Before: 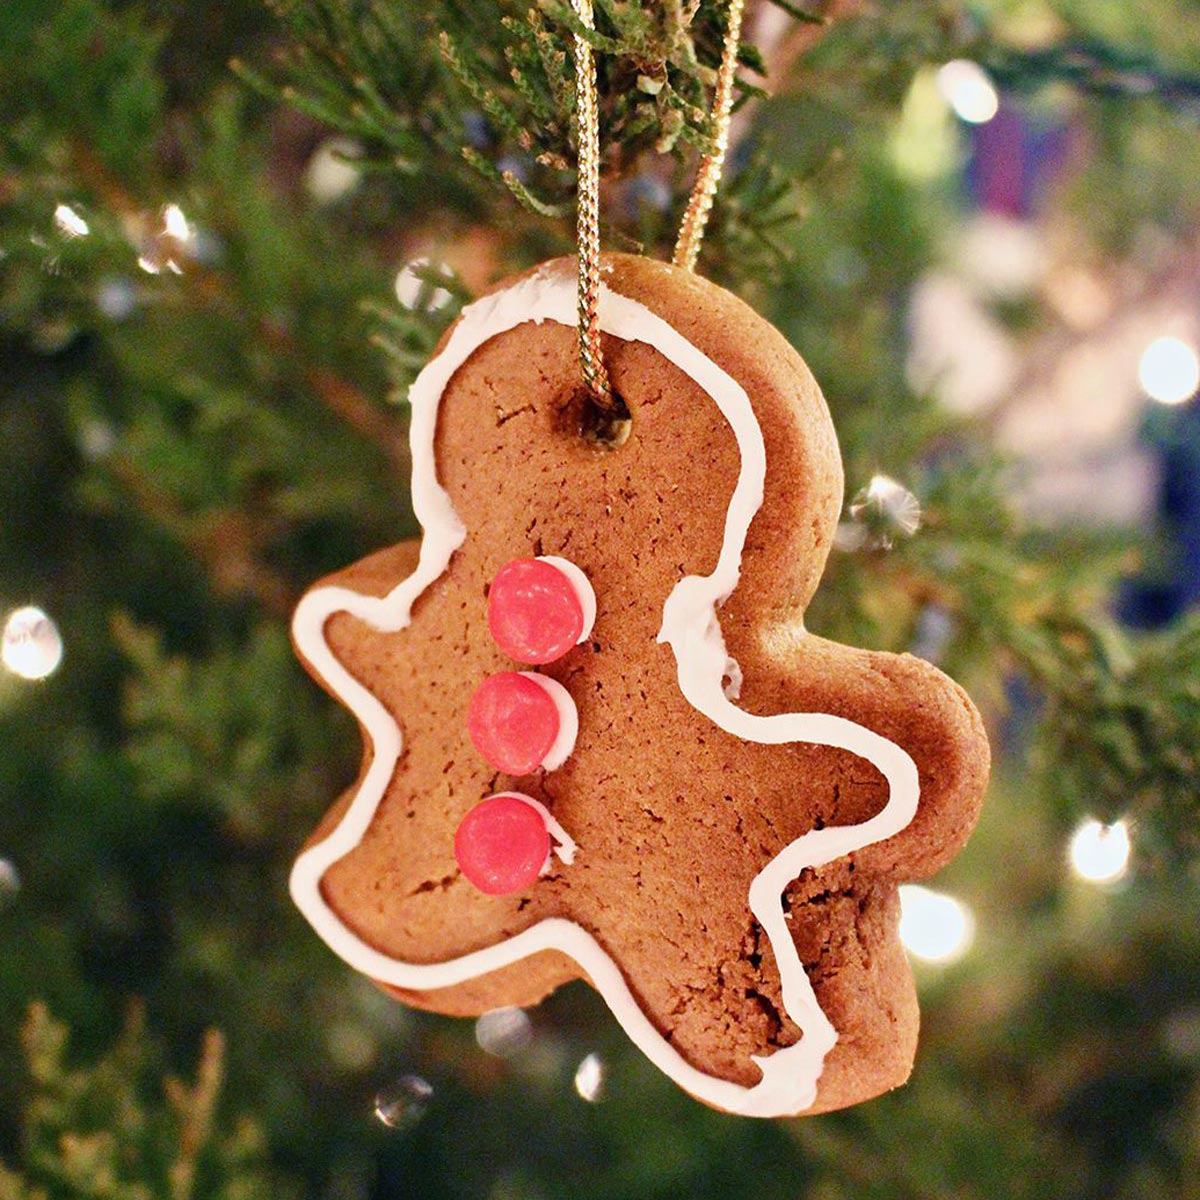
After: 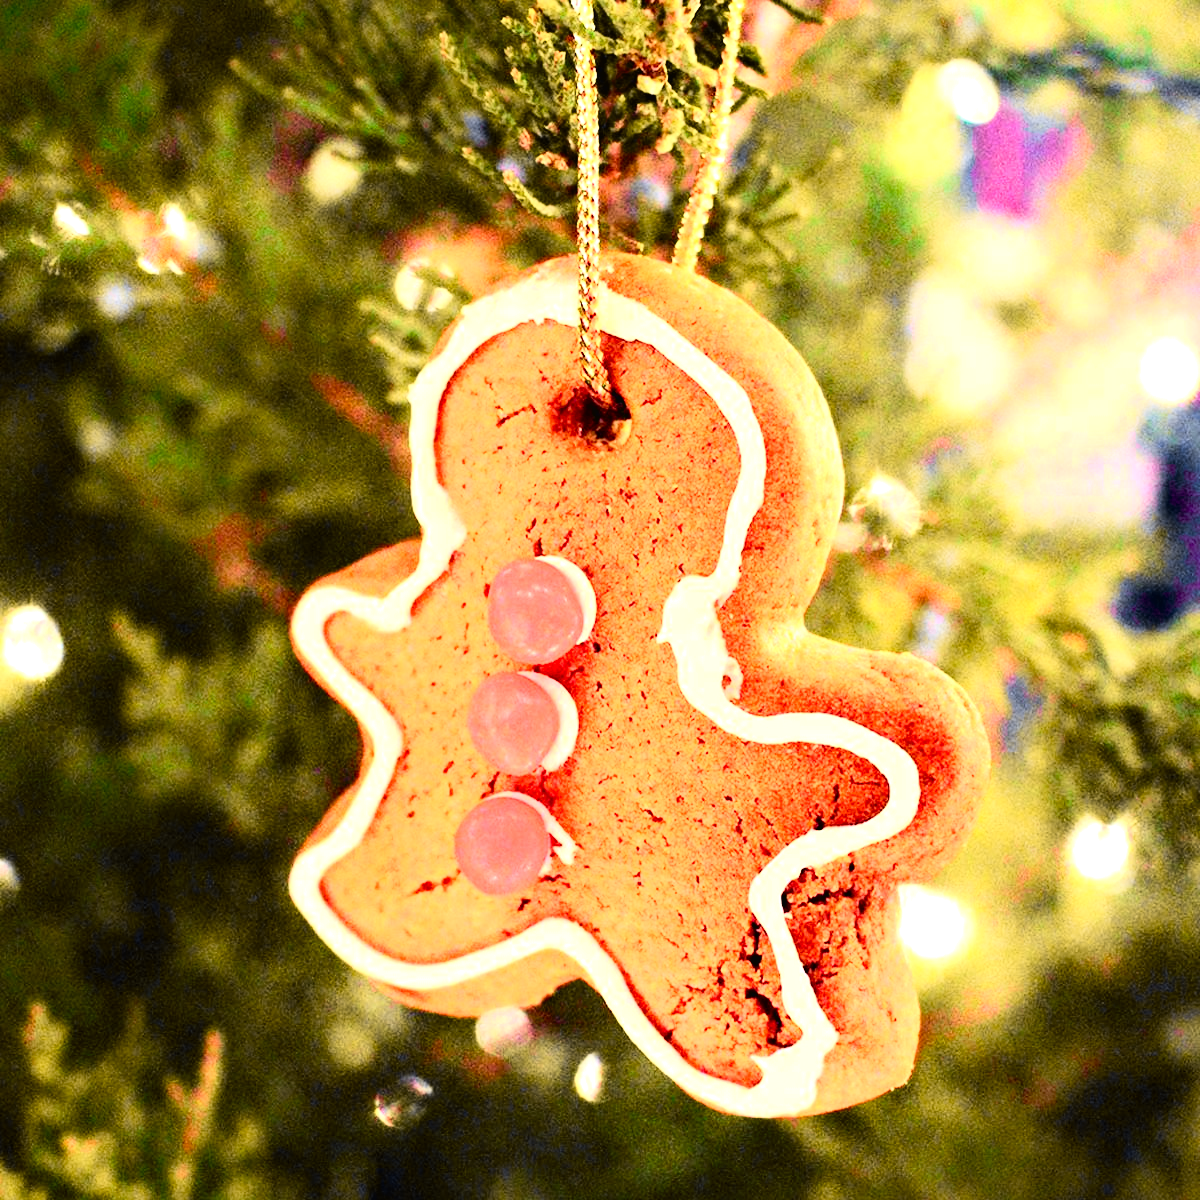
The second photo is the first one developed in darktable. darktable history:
tone curve: curves: ch0 [(0, 0.017) (0.259, 0.344) (0.593, 0.778) (0.786, 0.931) (1, 0.999)]; ch1 [(0, 0) (0.405, 0.387) (0.442, 0.47) (0.492, 0.5) (0.511, 0.503) (0.548, 0.596) (0.7, 0.795) (1, 1)]; ch2 [(0, 0) (0.411, 0.433) (0.5, 0.504) (0.535, 0.581) (1, 1)], color space Lab, independent channels, preserve colors none
velvia: on, module defaults
tone equalizer: -8 EV -1.08 EV, -7 EV -1.04 EV, -6 EV -0.839 EV, -5 EV -0.603 EV, -3 EV 0.594 EV, -2 EV 0.889 EV, -1 EV 1 EV, +0 EV 1.06 EV, mask exposure compensation -0.492 EV
exposure: black level correction 0.005, exposure 0.015 EV, compensate exposure bias true, compensate highlight preservation false
